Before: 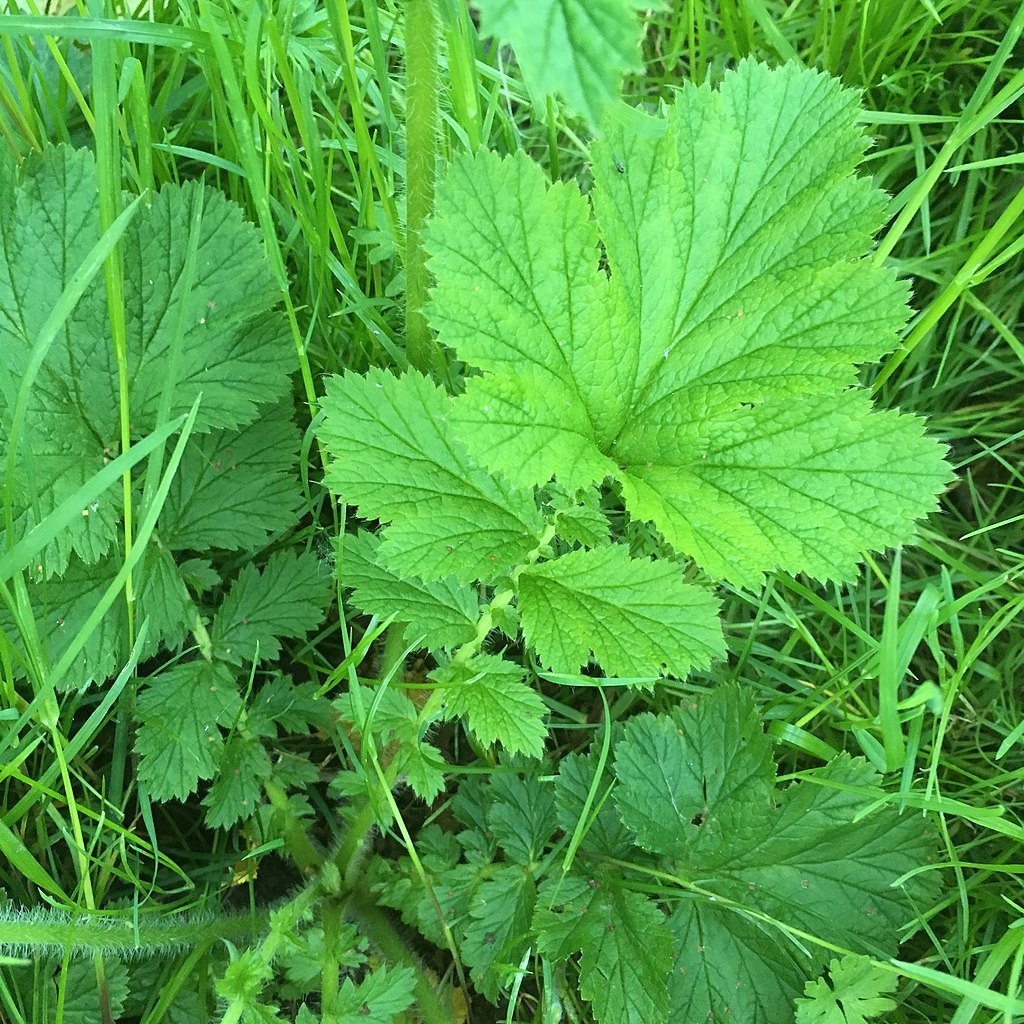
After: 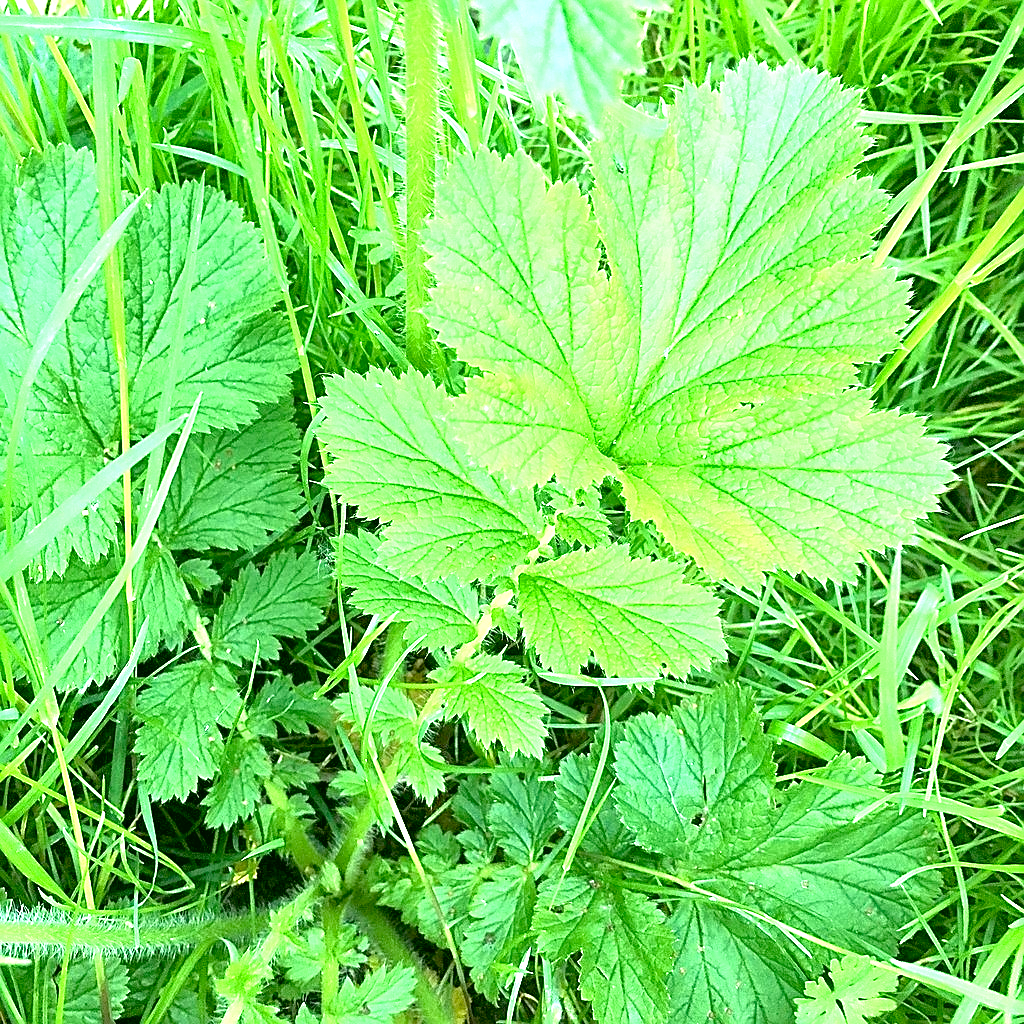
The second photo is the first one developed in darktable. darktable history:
sharpen: on, module defaults
exposure: black level correction 0.009, exposure 1.425 EV, compensate highlight preservation false
local contrast: mode bilateral grid, contrast 20, coarseness 50, detail 144%, midtone range 0.2
